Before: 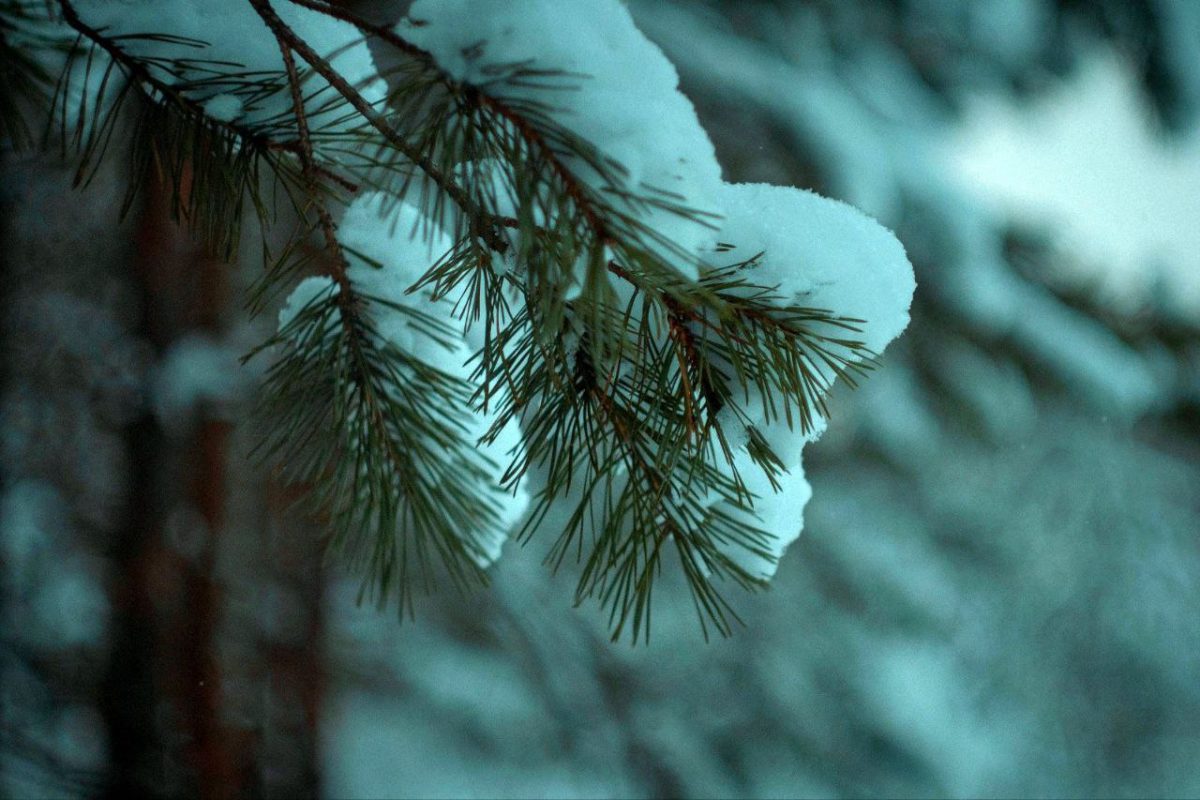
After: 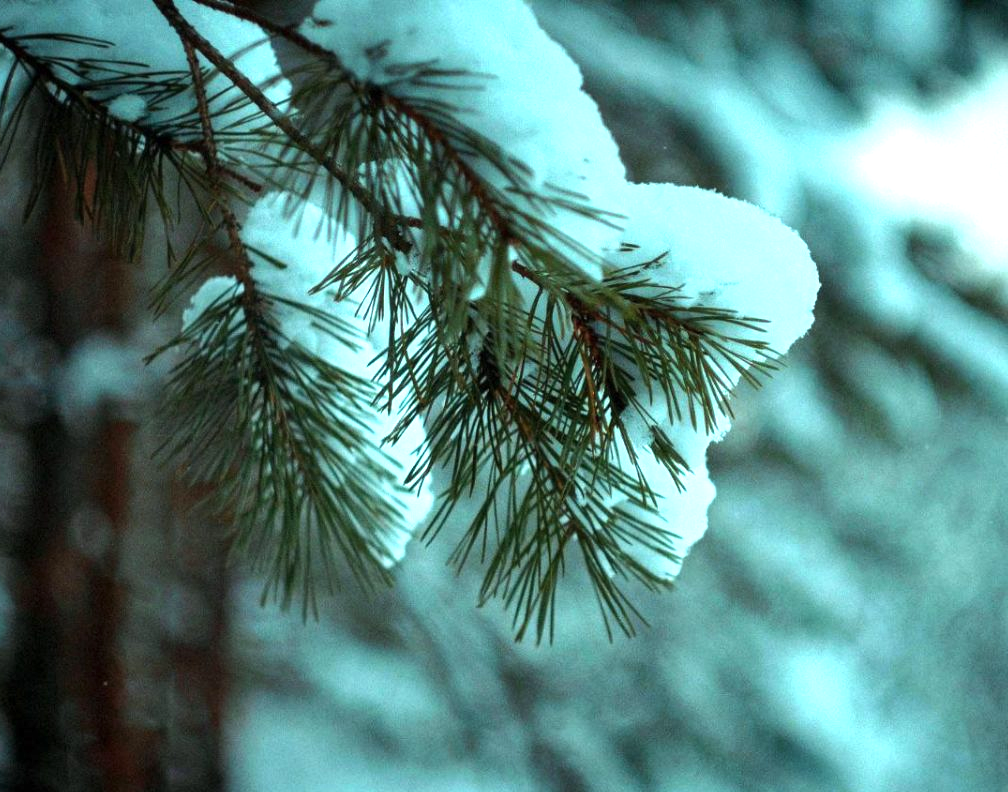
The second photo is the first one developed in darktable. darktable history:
crop: left 8.026%, right 7.374%
exposure: exposure 0.74 EV, compensate highlight preservation false
tone equalizer: -8 EV -0.417 EV, -7 EV -0.389 EV, -6 EV -0.333 EV, -5 EV -0.222 EV, -3 EV 0.222 EV, -2 EV 0.333 EV, -1 EV 0.389 EV, +0 EV 0.417 EV, edges refinement/feathering 500, mask exposure compensation -1.57 EV, preserve details no
shadows and highlights: shadows 25, highlights -25
